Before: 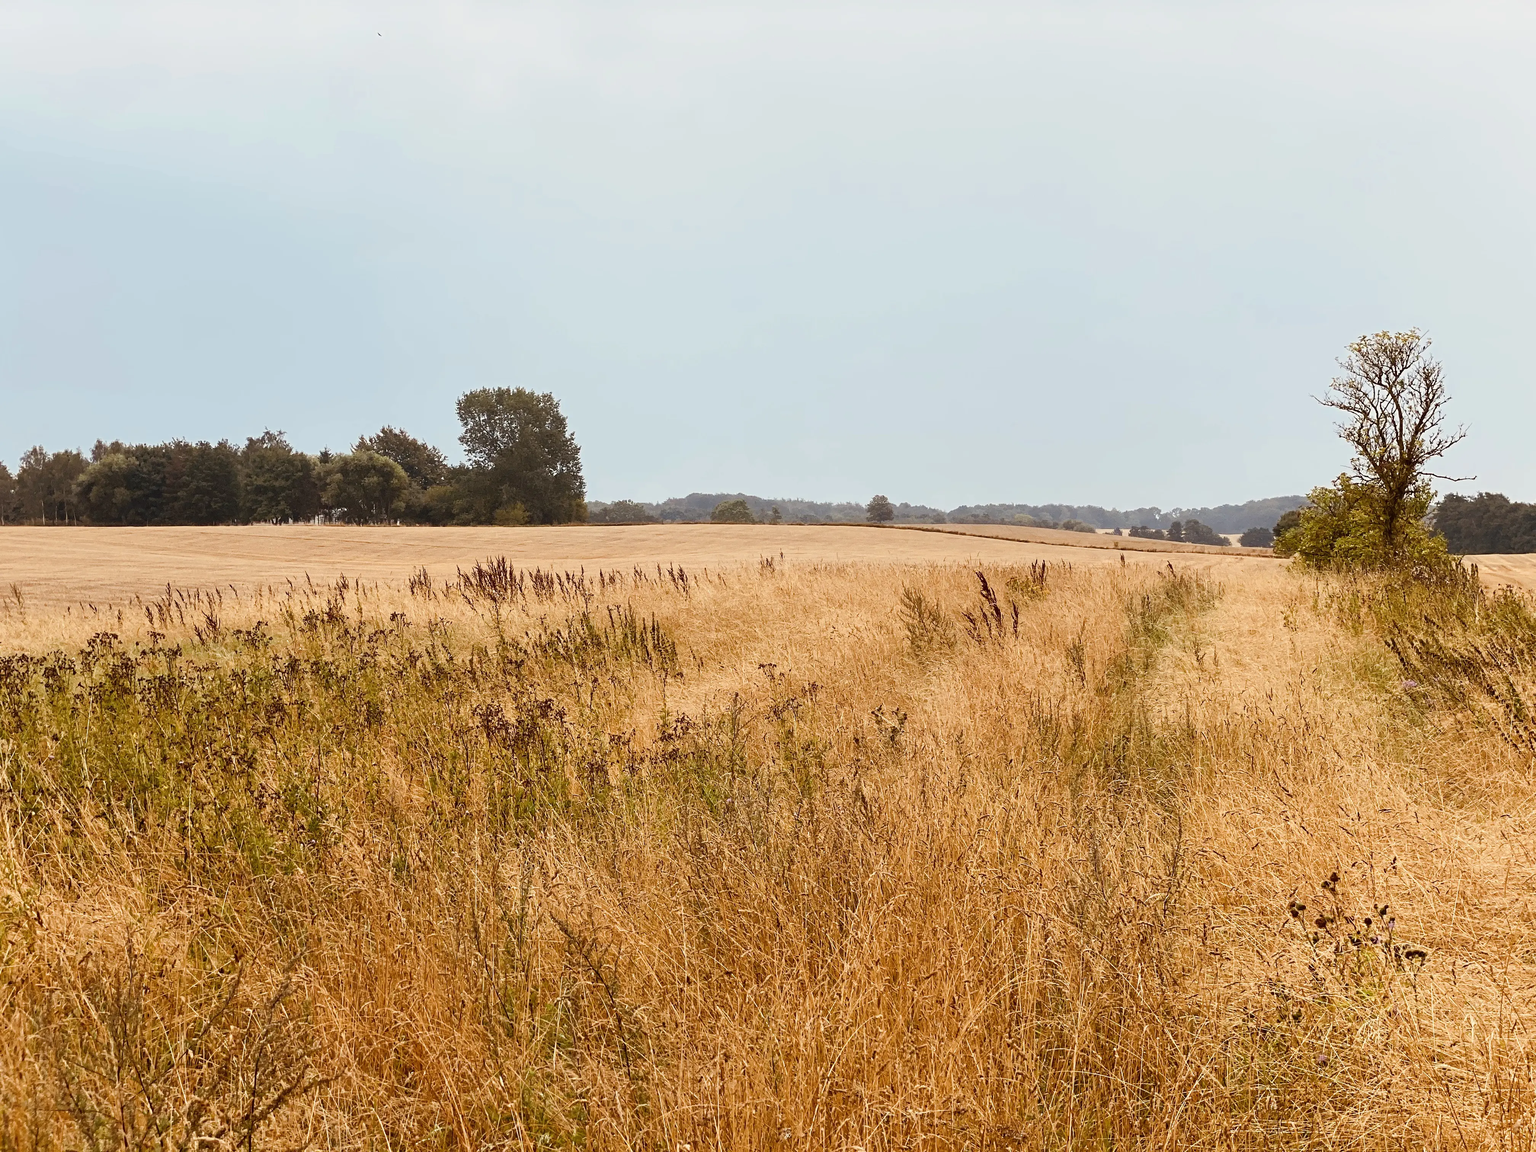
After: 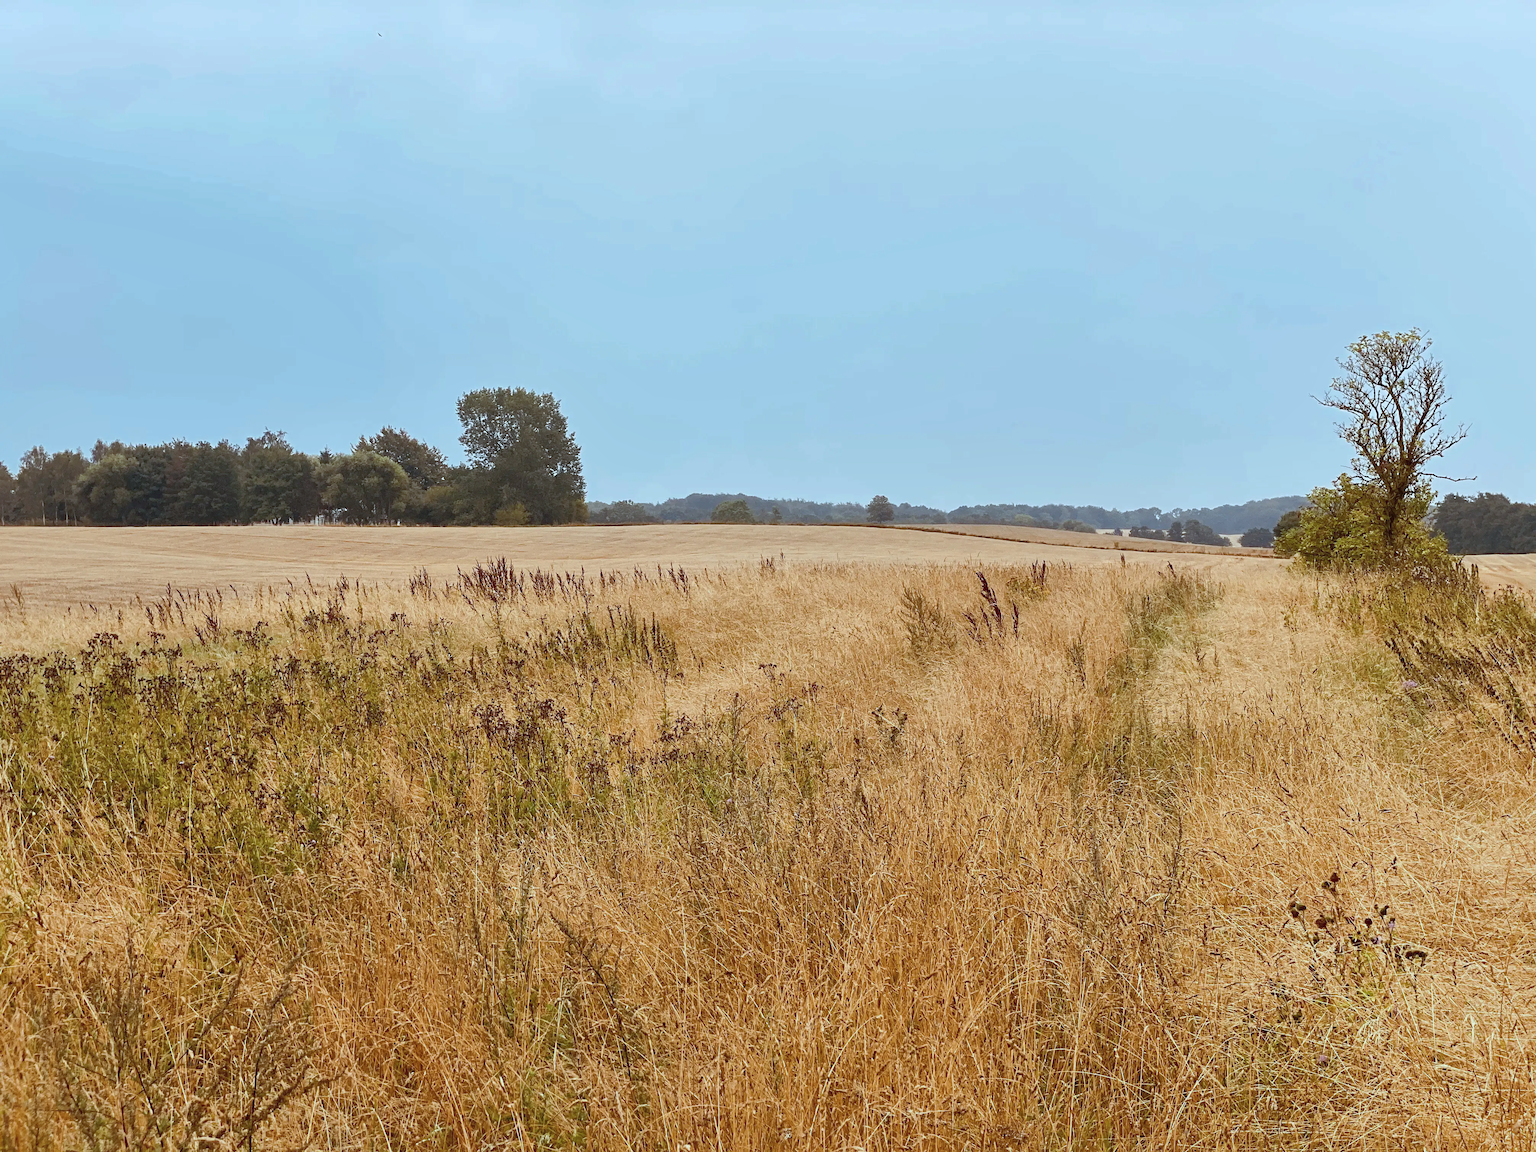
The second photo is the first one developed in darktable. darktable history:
shadows and highlights: on, module defaults
color calibration: illuminant F (fluorescent), F source F9 (Cool White Deluxe 4150 K) – high CRI, x 0.374, y 0.373, temperature 4155.49 K
